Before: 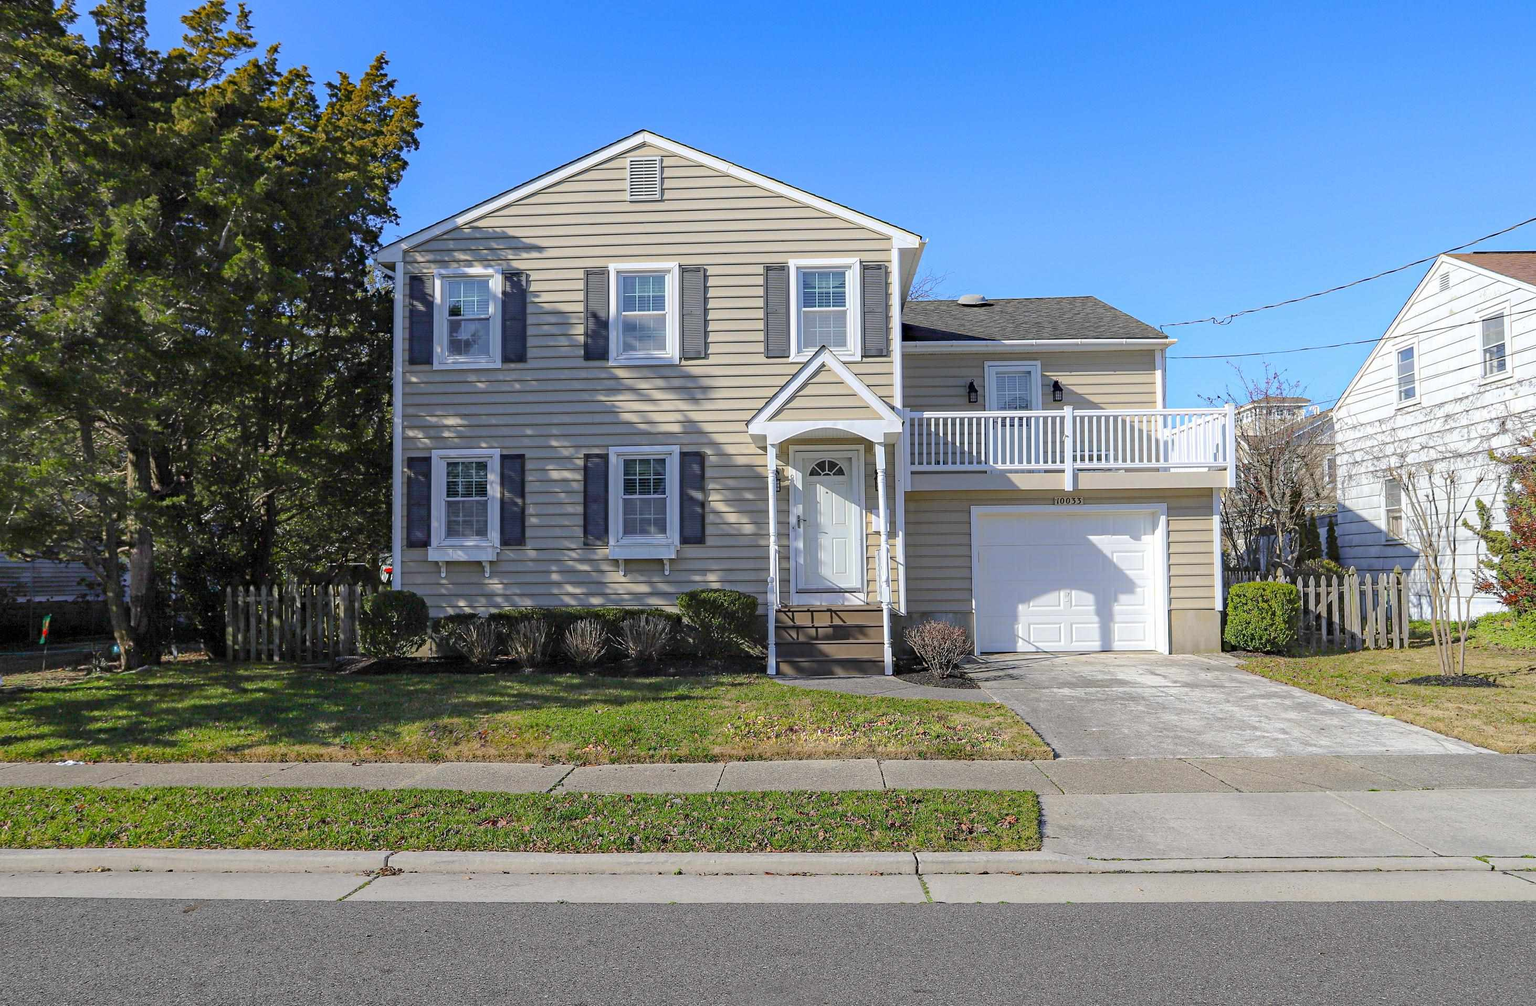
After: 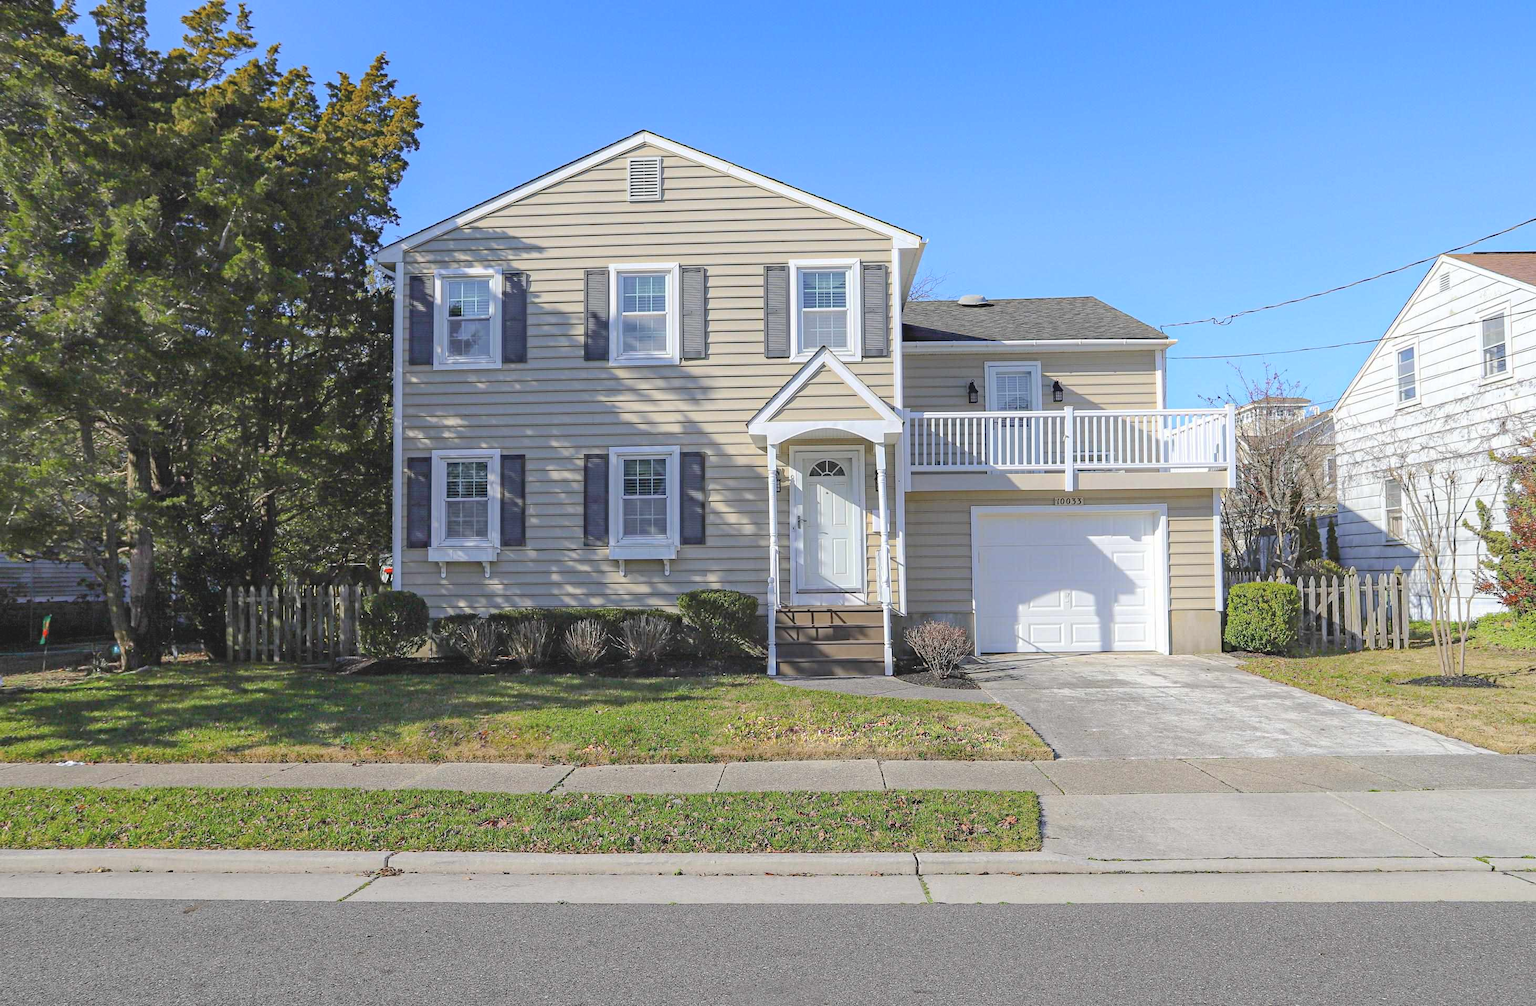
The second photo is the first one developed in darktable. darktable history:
haze removal: strength 0.026, distance 0.252, compatibility mode true, adaptive false
contrast brightness saturation: contrast -0.14, brightness 0.051, saturation -0.12
levels: mode automatic, white 99.97%, levels [0, 0.51, 1]
